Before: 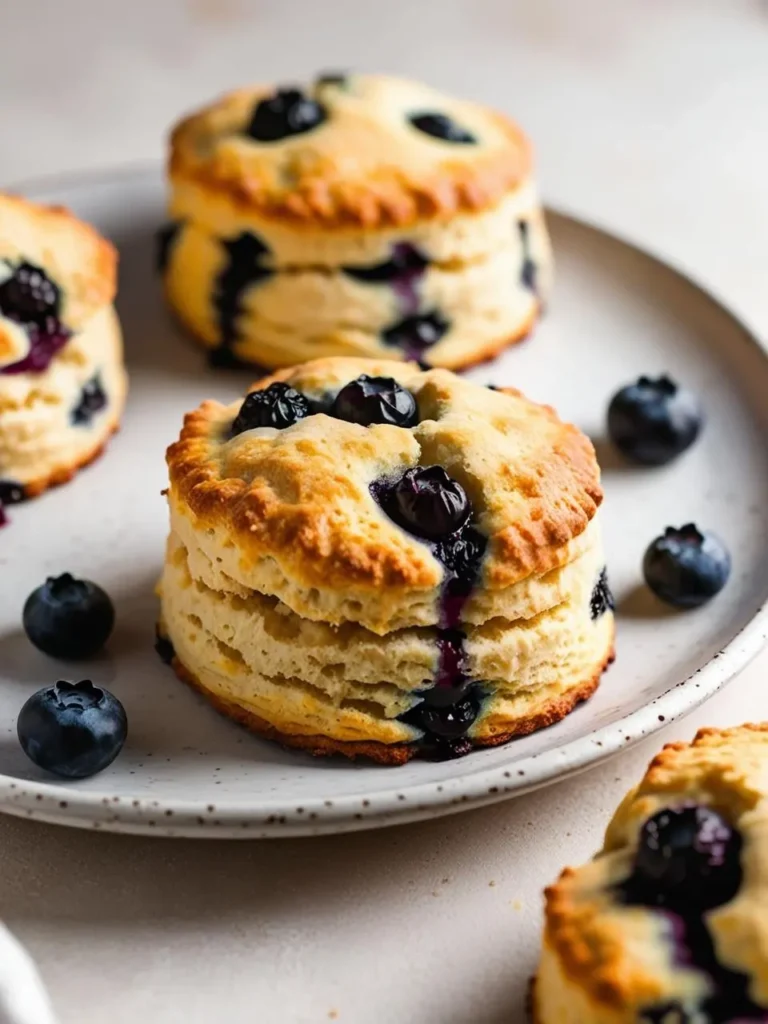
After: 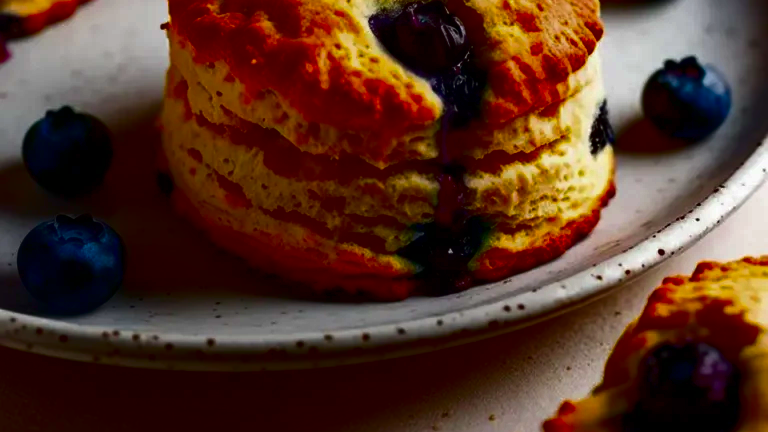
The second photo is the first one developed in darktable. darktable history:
contrast brightness saturation: brightness -0.987, saturation 0.991
crop: top 45.531%, bottom 12.203%
